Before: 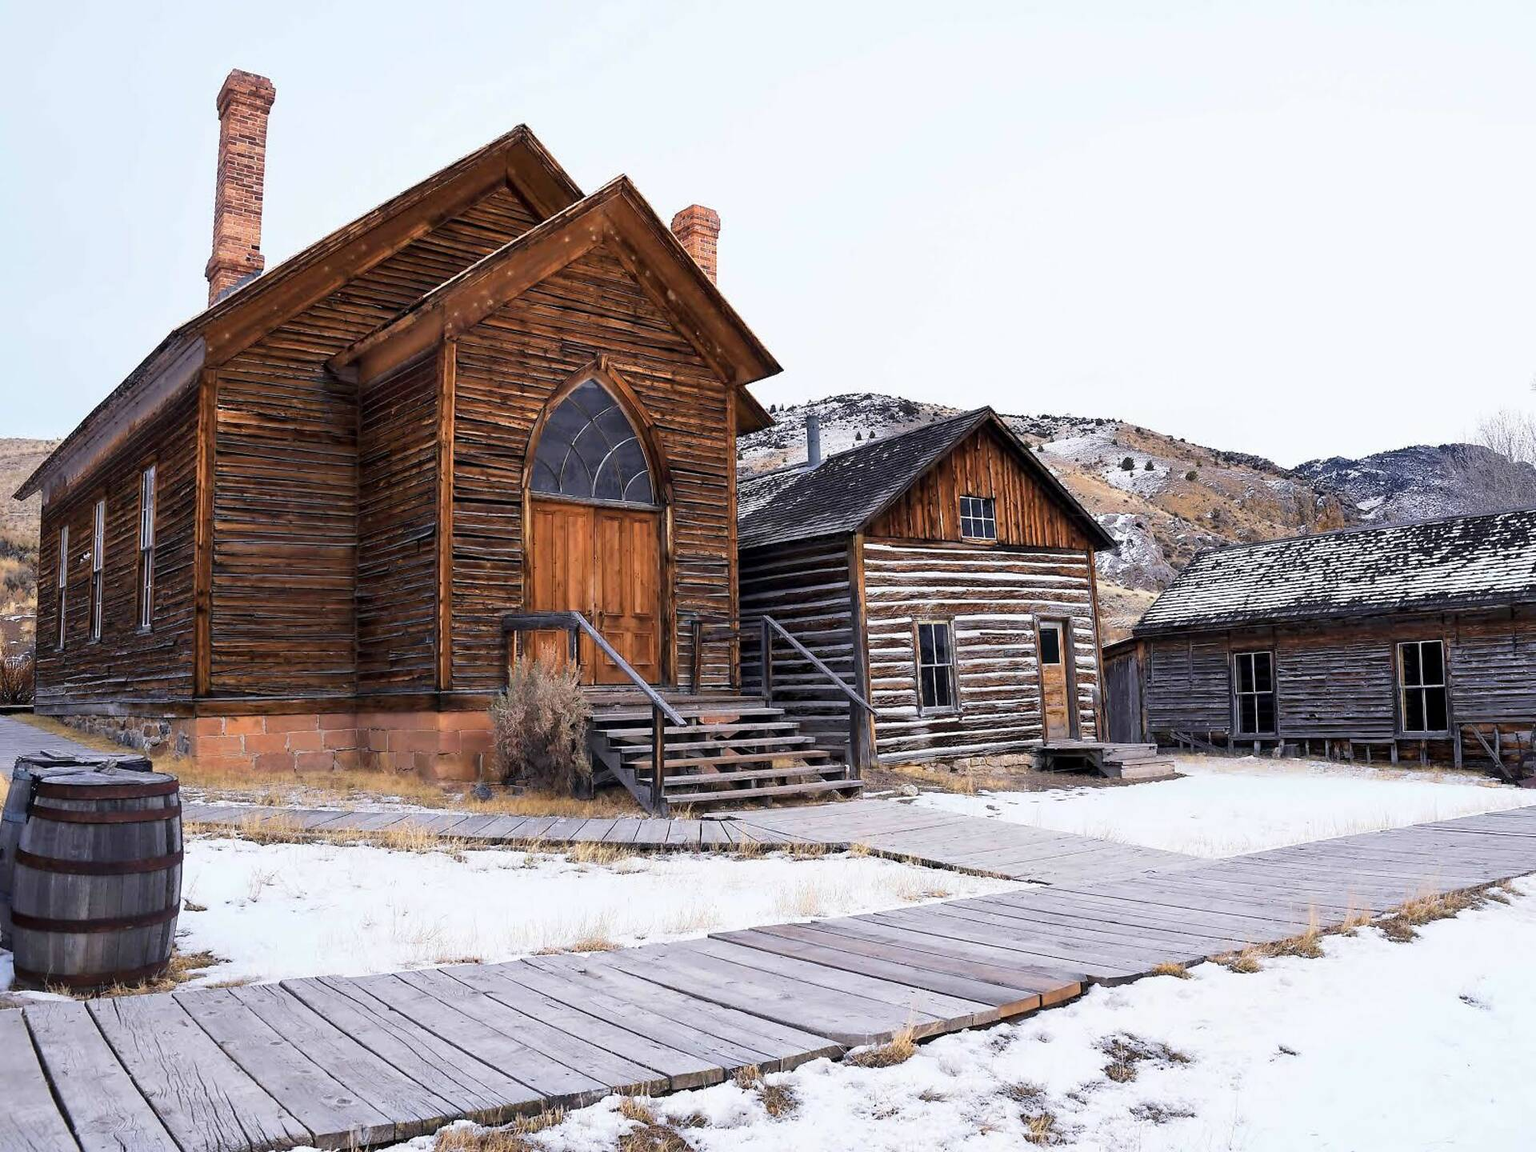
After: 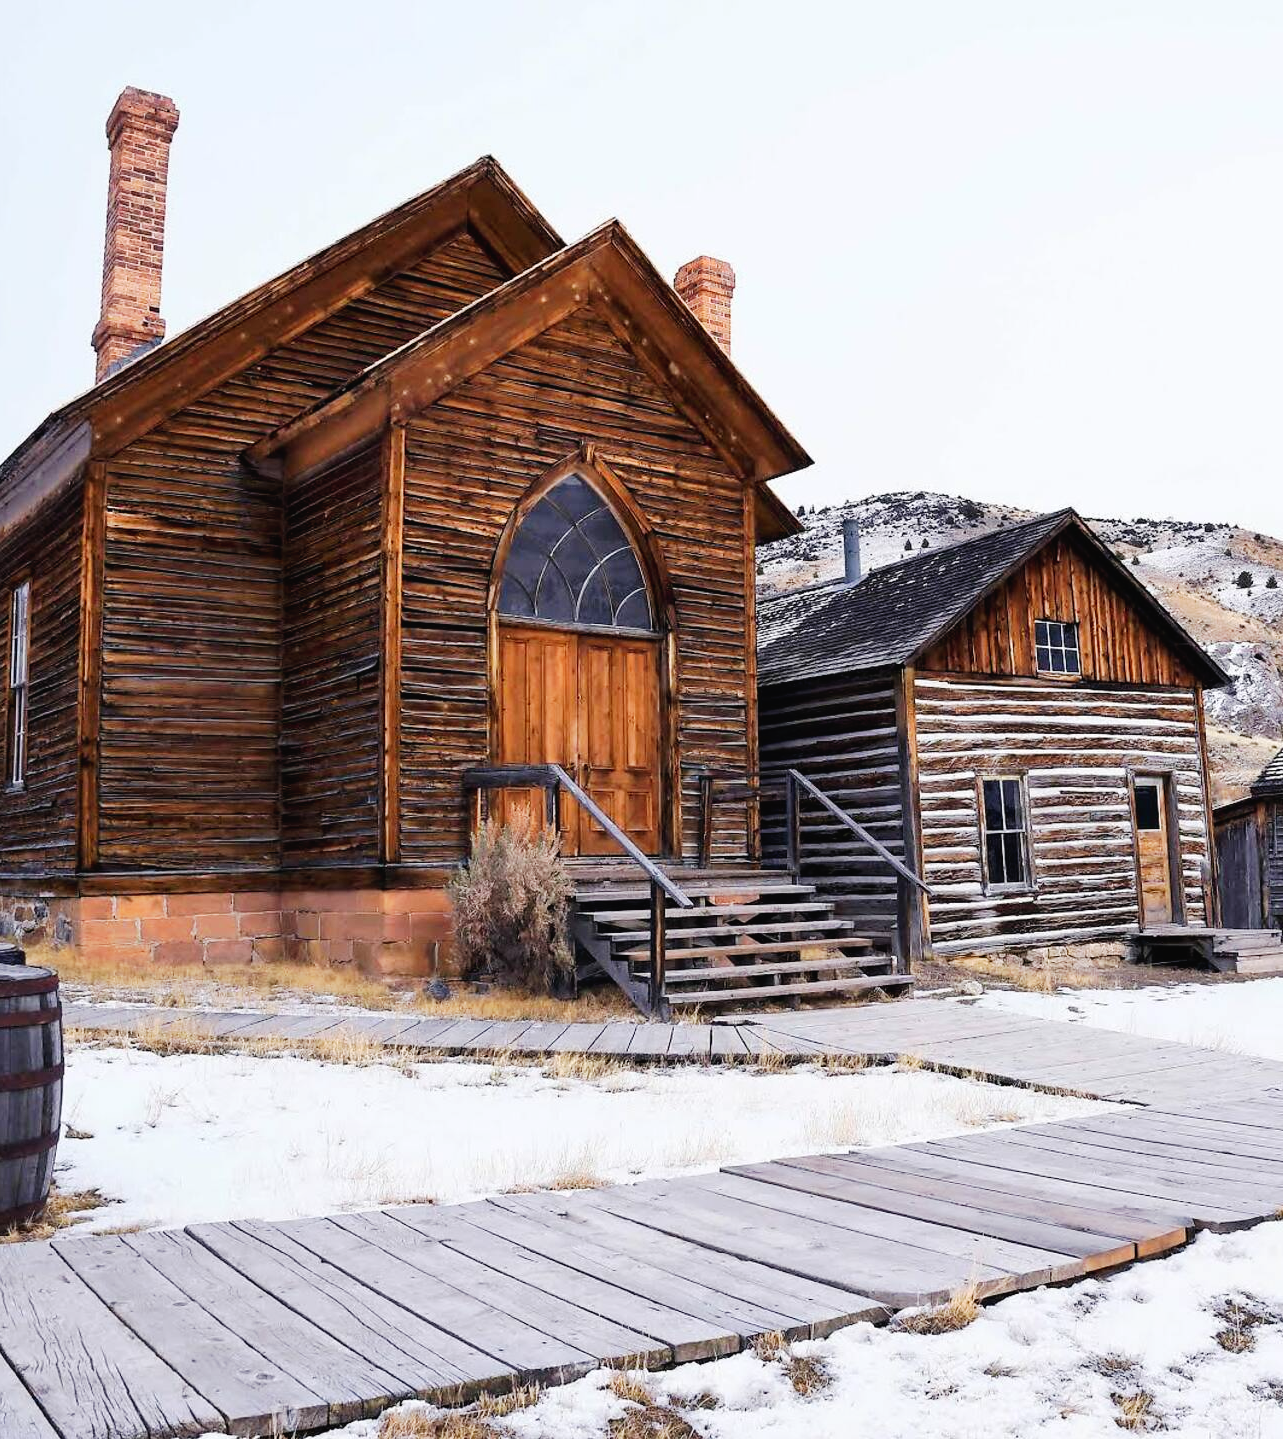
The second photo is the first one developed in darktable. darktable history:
crop and rotate: left 8.645%, right 24.515%
tone curve: curves: ch0 [(0, 0.018) (0.061, 0.041) (0.205, 0.191) (0.289, 0.292) (0.39, 0.424) (0.493, 0.551) (0.666, 0.743) (0.795, 0.841) (1, 0.998)]; ch1 [(0, 0) (0.385, 0.343) (0.439, 0.415) (0.494, 0.498) (0.501, 0.501) (0.51, 0.509) (0.548, 0.563) (0.586, 0.61) (0.684, 0.658) (0.783, 0.804) (1, 1)]; ch2 [(0, 0) (0.304, 0.31) (0.403, 0.399) (0.441, 0.428) (0.47, 0.469) (0.498, 0.496) (0.524, 0.538) (0.566, 0.579) (0.648, 0.665) (0.697, 0.699) (1, 1)], preserve colors none
